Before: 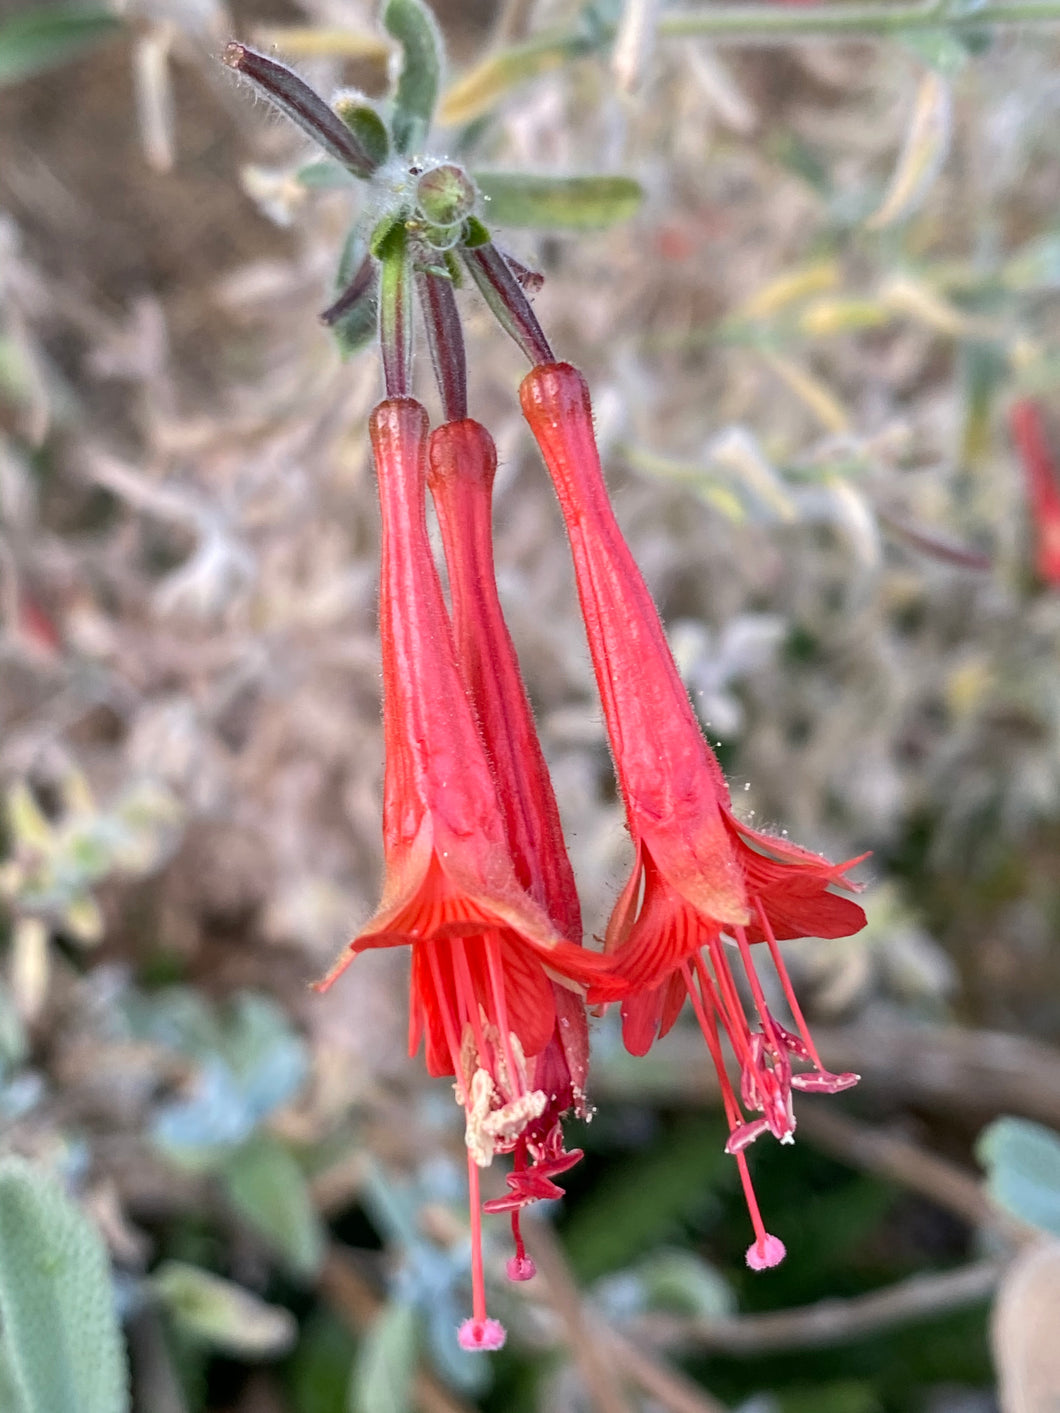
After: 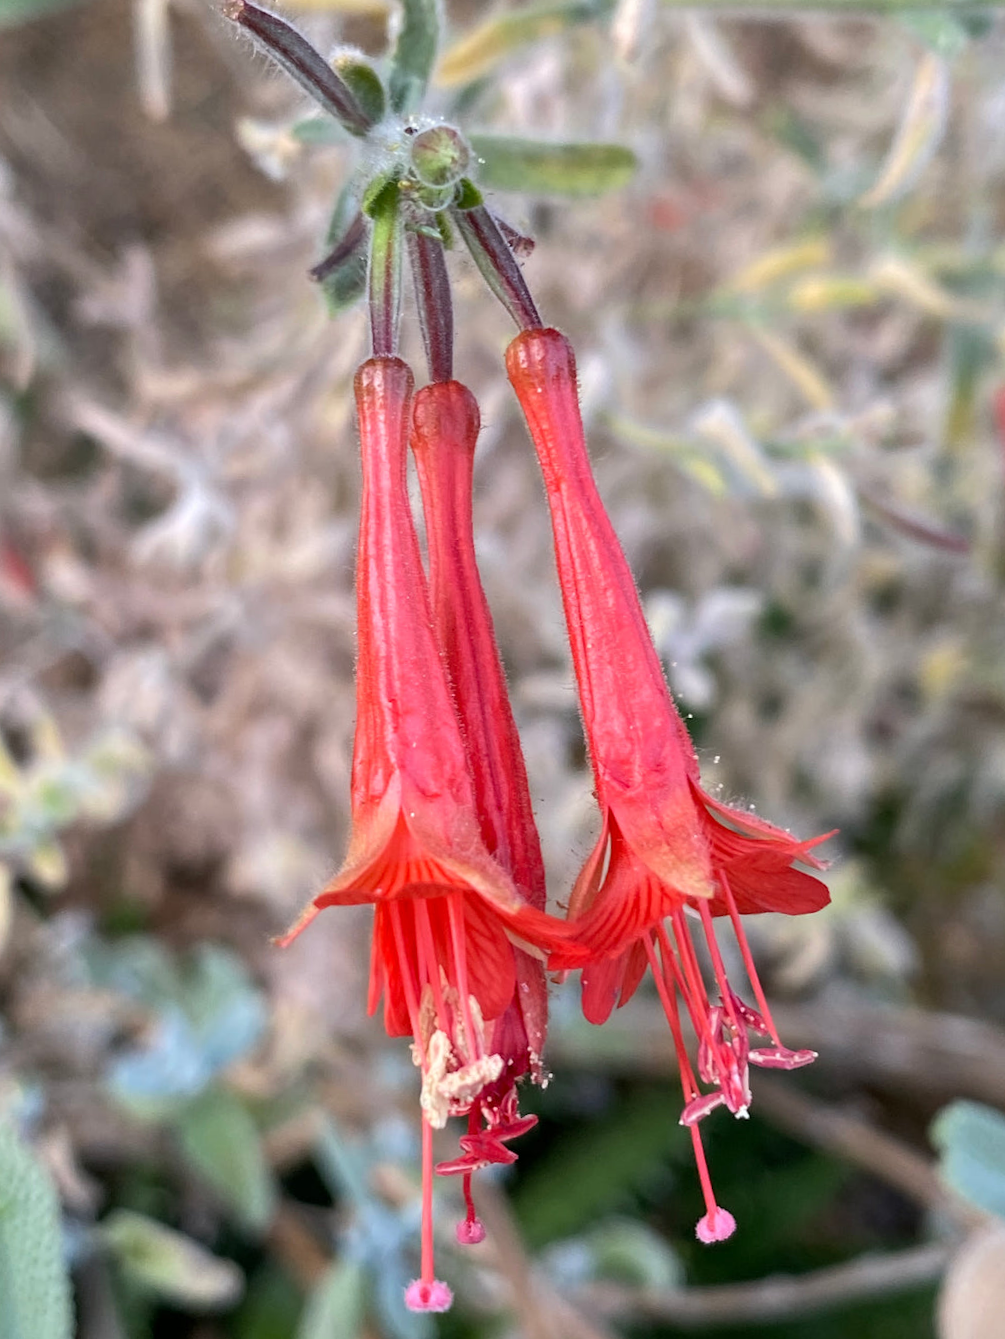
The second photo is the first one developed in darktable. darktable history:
crop and rotate: angle -2.38°
white balance: emerald 1
